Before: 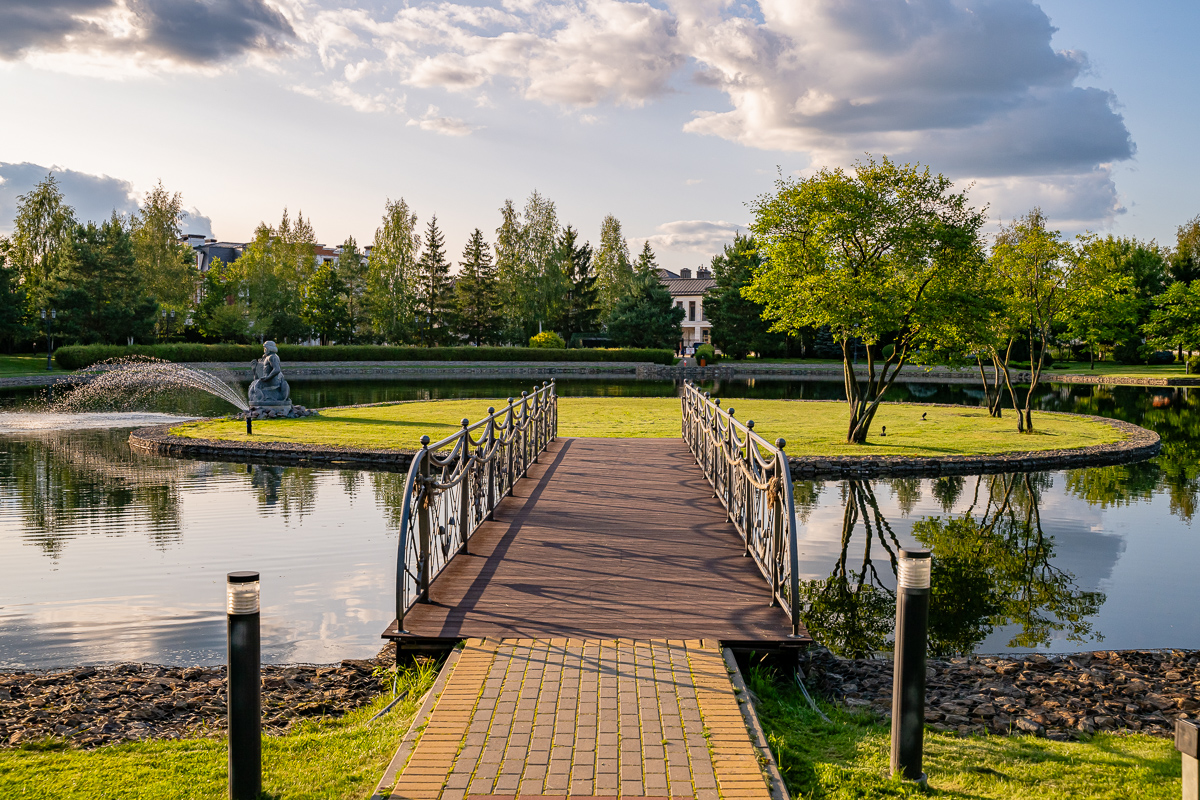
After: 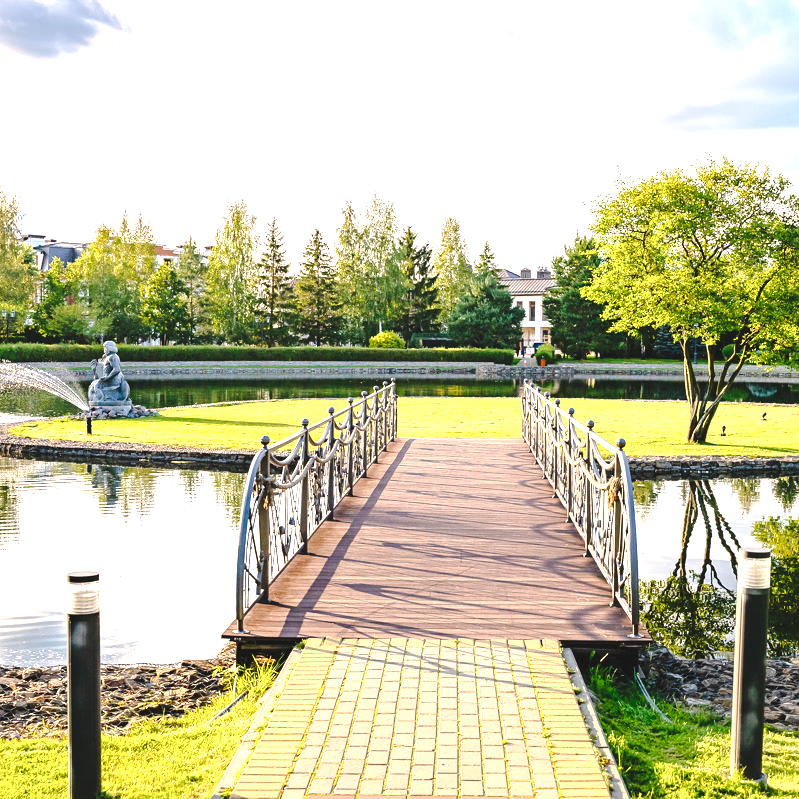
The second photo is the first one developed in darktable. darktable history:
tone curve: curves: ch0 [(0, 0) (0.003, 0.068) (0.011, 0.079) (0.025, 0.092) (0.044, 0.107) (0.069, 0.121) (0.1, 0.134) (0.136, 0.16) (0.177, 0.198) (0.224, 0.242) (0.277, 0.312) (0.335, 0.384) (0.399, 0.461) (0.468, 0.539) (0.543, 0.622) (0.623, 0.691) (0.709, 0.763) (0.801, 0.833) (0.898, 0.909) (1, 1)], preserve colors none
exposure: black level correction 0, exposure 0.7 EV, compensate exposure bias true, compensate highlight preservation false
crop and rotate: left 13.342%, right 19.991%
